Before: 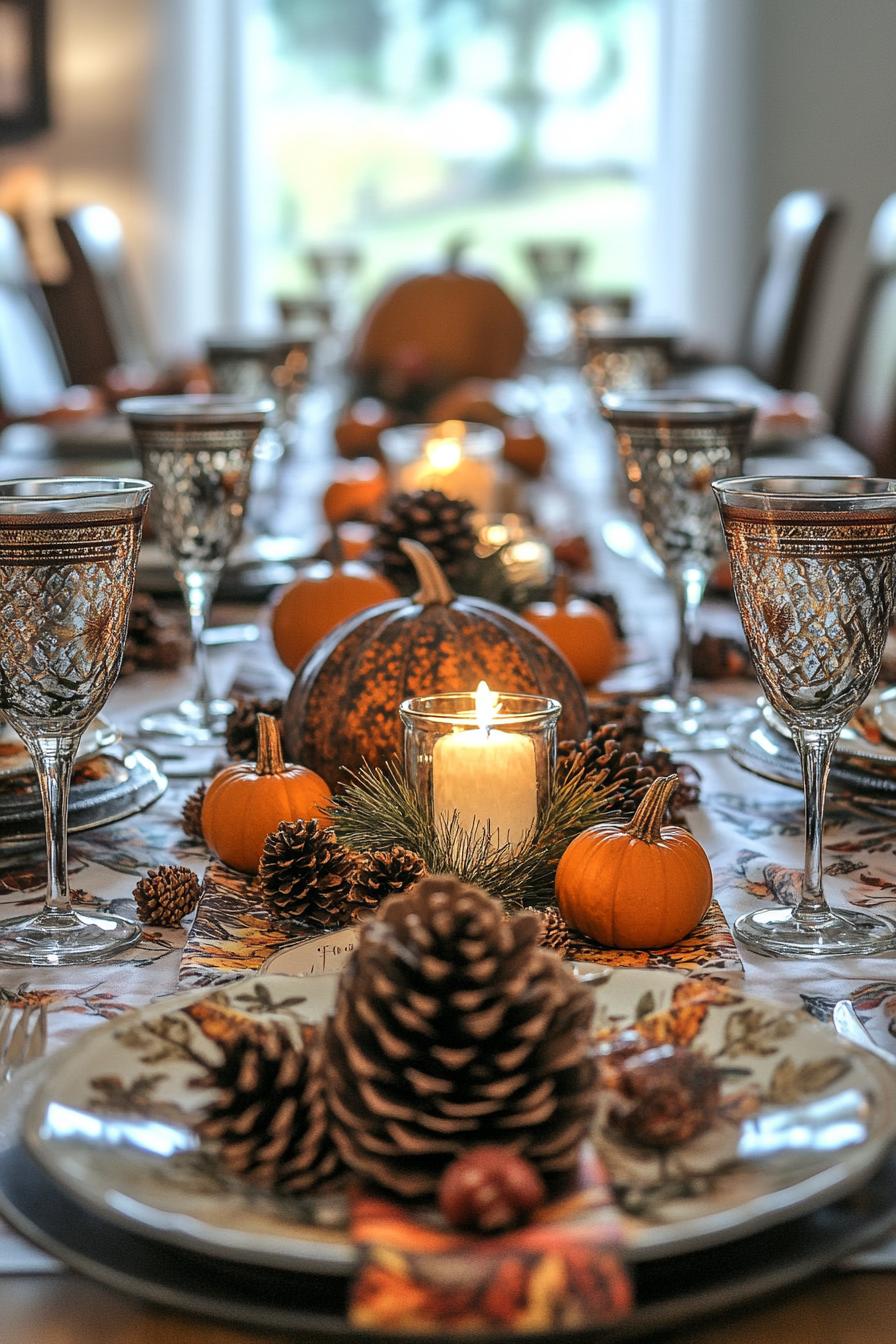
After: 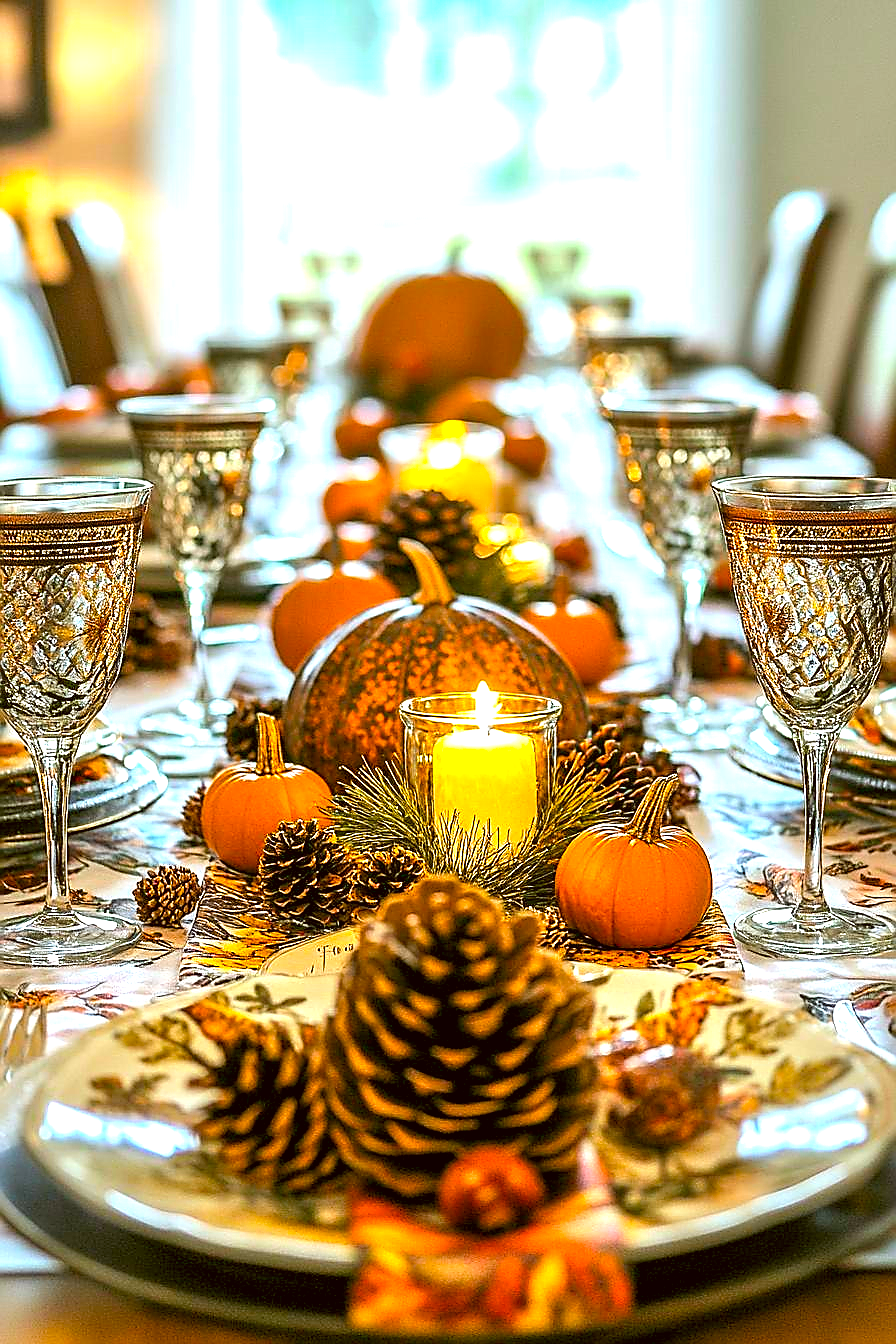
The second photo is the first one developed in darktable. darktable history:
color balance rgb: global offset › luminance -0.515%, linear chroma grading › global chroma 15.226%, perceptual saturation grading › global saturation 39.63%, global vibrance 20%
exposure: black level correction 0, exposure 1.199 EV, compensate highlight preservation false
color correction: highlights a* -1.28, highlights b* 10.23, shadows a* 0.68, shadows b* 19.79
sharpen: radius 1.409, amount 1.243, threshold 0.73
